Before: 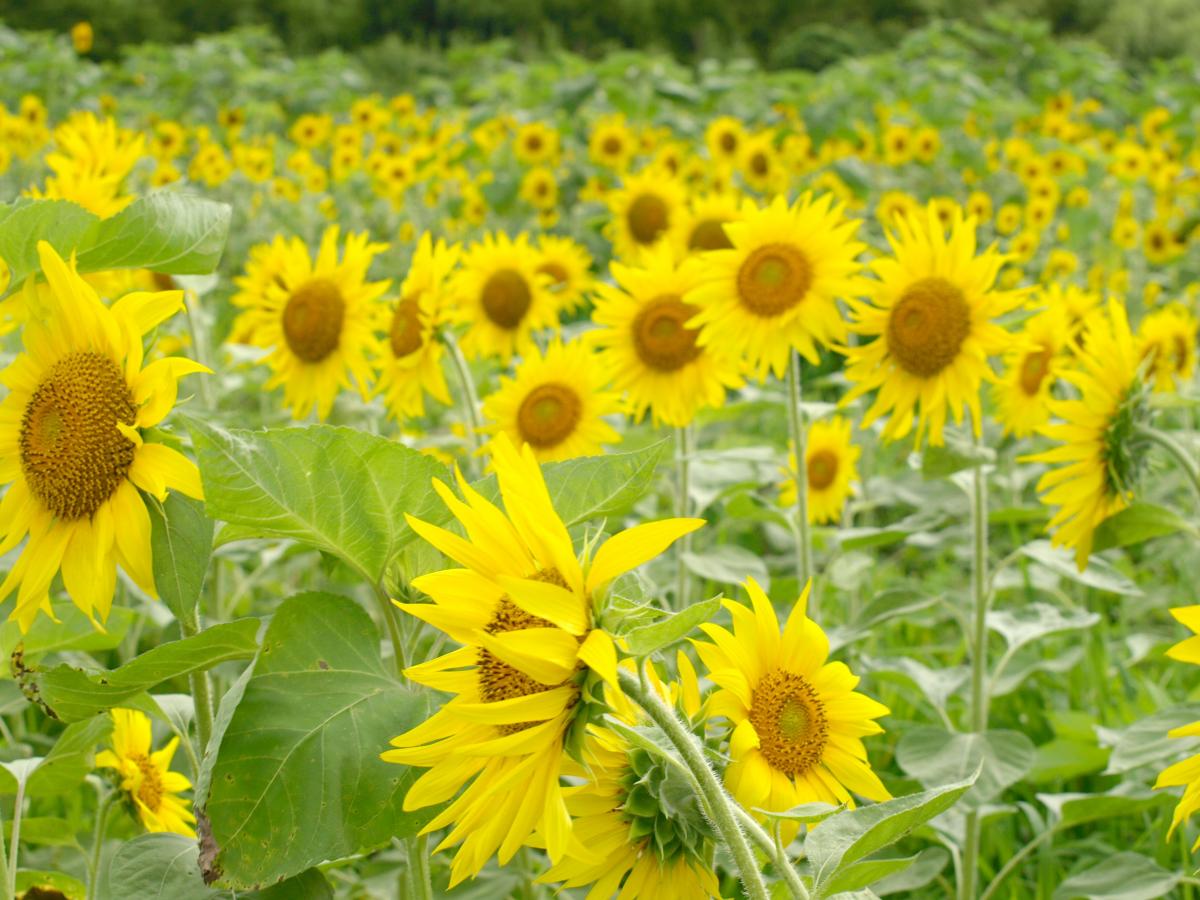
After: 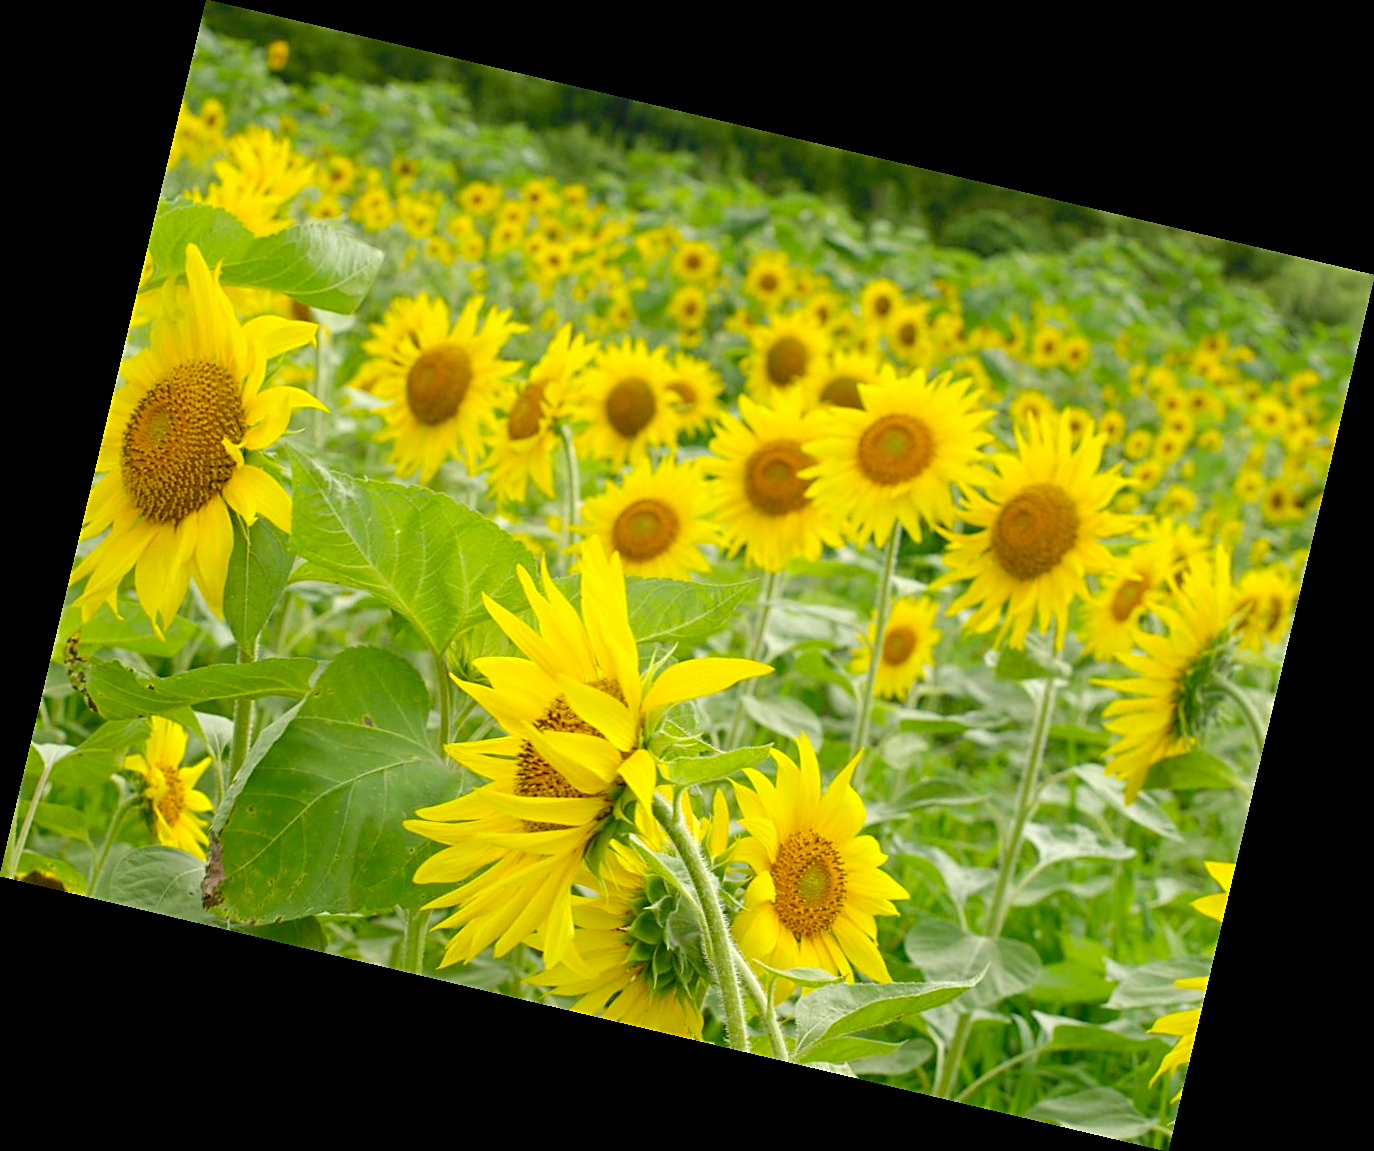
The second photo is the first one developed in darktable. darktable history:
rotate and perspective: rotation 13.27°, automatic cropping off
contrast brightness saturation: saturation 0.18
sharpen: on, module defaults
